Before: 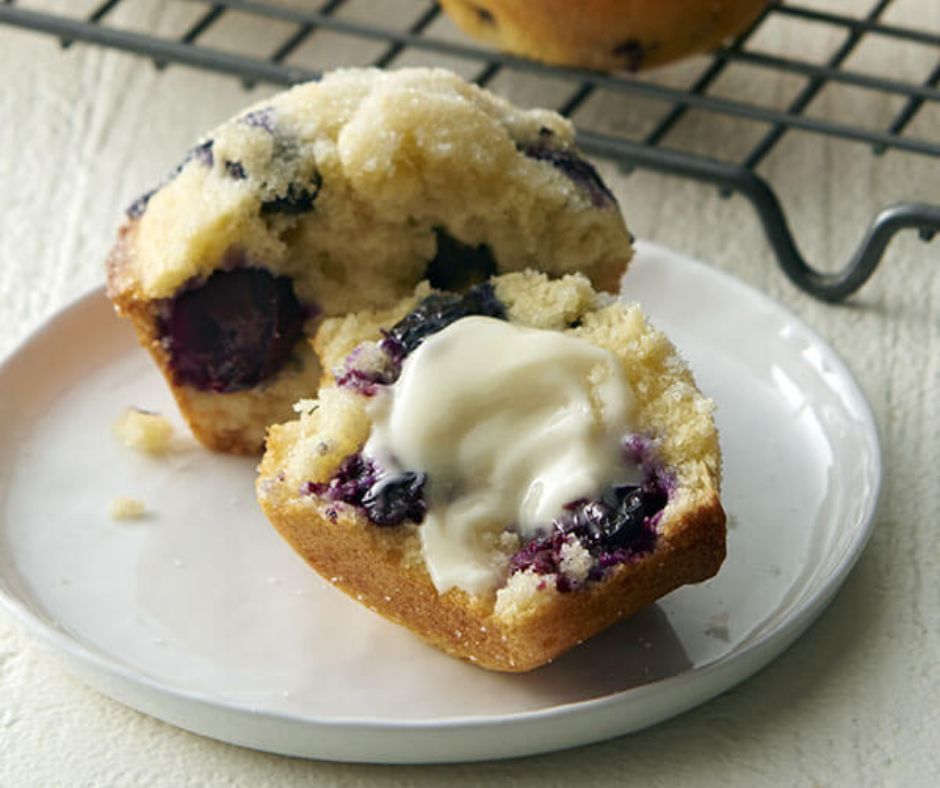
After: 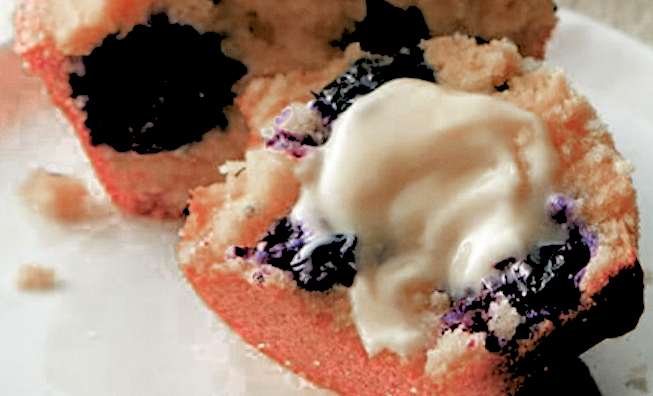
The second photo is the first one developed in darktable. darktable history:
exposure: black level correction 0.001, exposure 0.014 EV, compensate highlight preservation false
rgb levels: levels [[0.027, 0.429, 0.996], [0, 0.5, 1], [0, 0.5, 1]]
grain: coarseness 14.57 ISO, strength 8.8%
crop: left 11.123%, top 27.61%, right 18.3%, bottom 17.034%
rotate and perspective: rotation -0.013°, lens shift (vertical) -0.027, lens shift (horizontal) 0.178, crop left 0.016, crop right 0.989, crop top 0.082, crop bottom 0.918
color zones: curves: ch0 [(0.006, 0.385) (0.143, 0.563) (0.243, 0.321) (0.352, 0.464) (0.516, 0.456) (0.625, 0.5) (0.75, 0.5) (0.875, 0.5)]; ch1 [(0, 0.5) (0.134, 0.504) (0.246, 0.463) (0.421, 0.515) (0.5, 0.56) (0.625, 0.5) (0.75, 0.5) (0.875, 0.5)]; ch2 [(0, 0.5) (0.131, 0.426) (0.307, 0.289) (0.38, 0.188) (0.513, 0.216) (0.625, 0.548) (0.75, 0.468) (0.838, 0.396) (0.971, 0.311)]
haze removal: compatibility mode true, adaptive false
